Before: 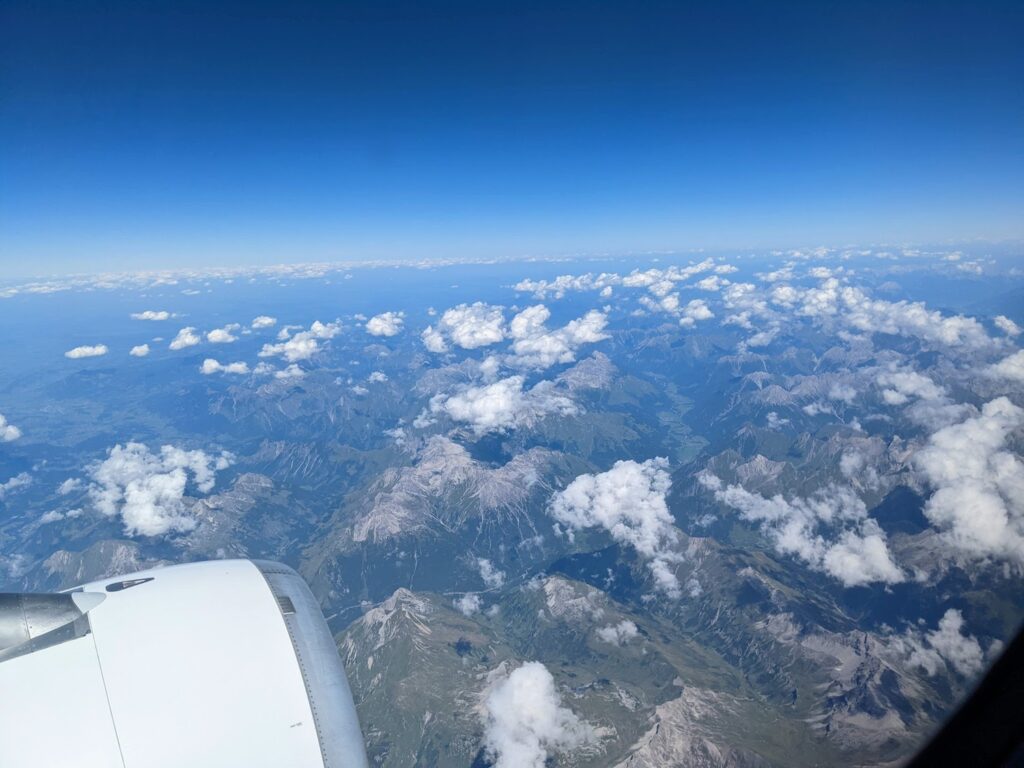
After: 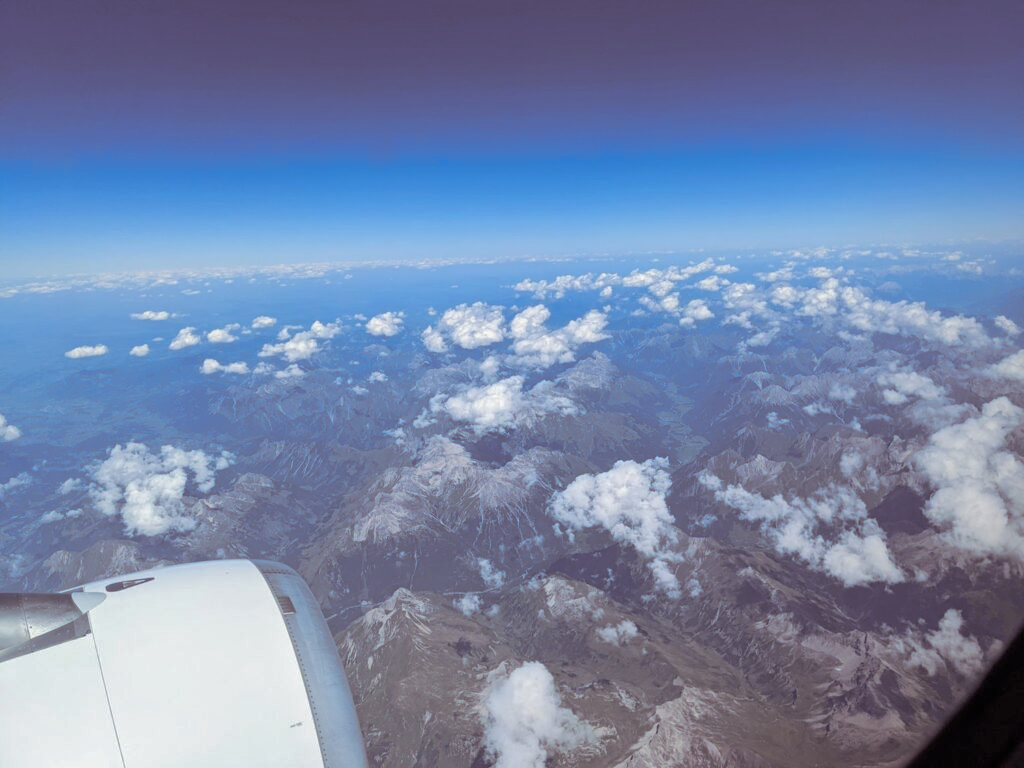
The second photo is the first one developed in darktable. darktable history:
split-toning: shadows › saturation 0.24, highlights › hue 54°, highlights › saturation 0.24
shadows and highlights: on, module defaults
